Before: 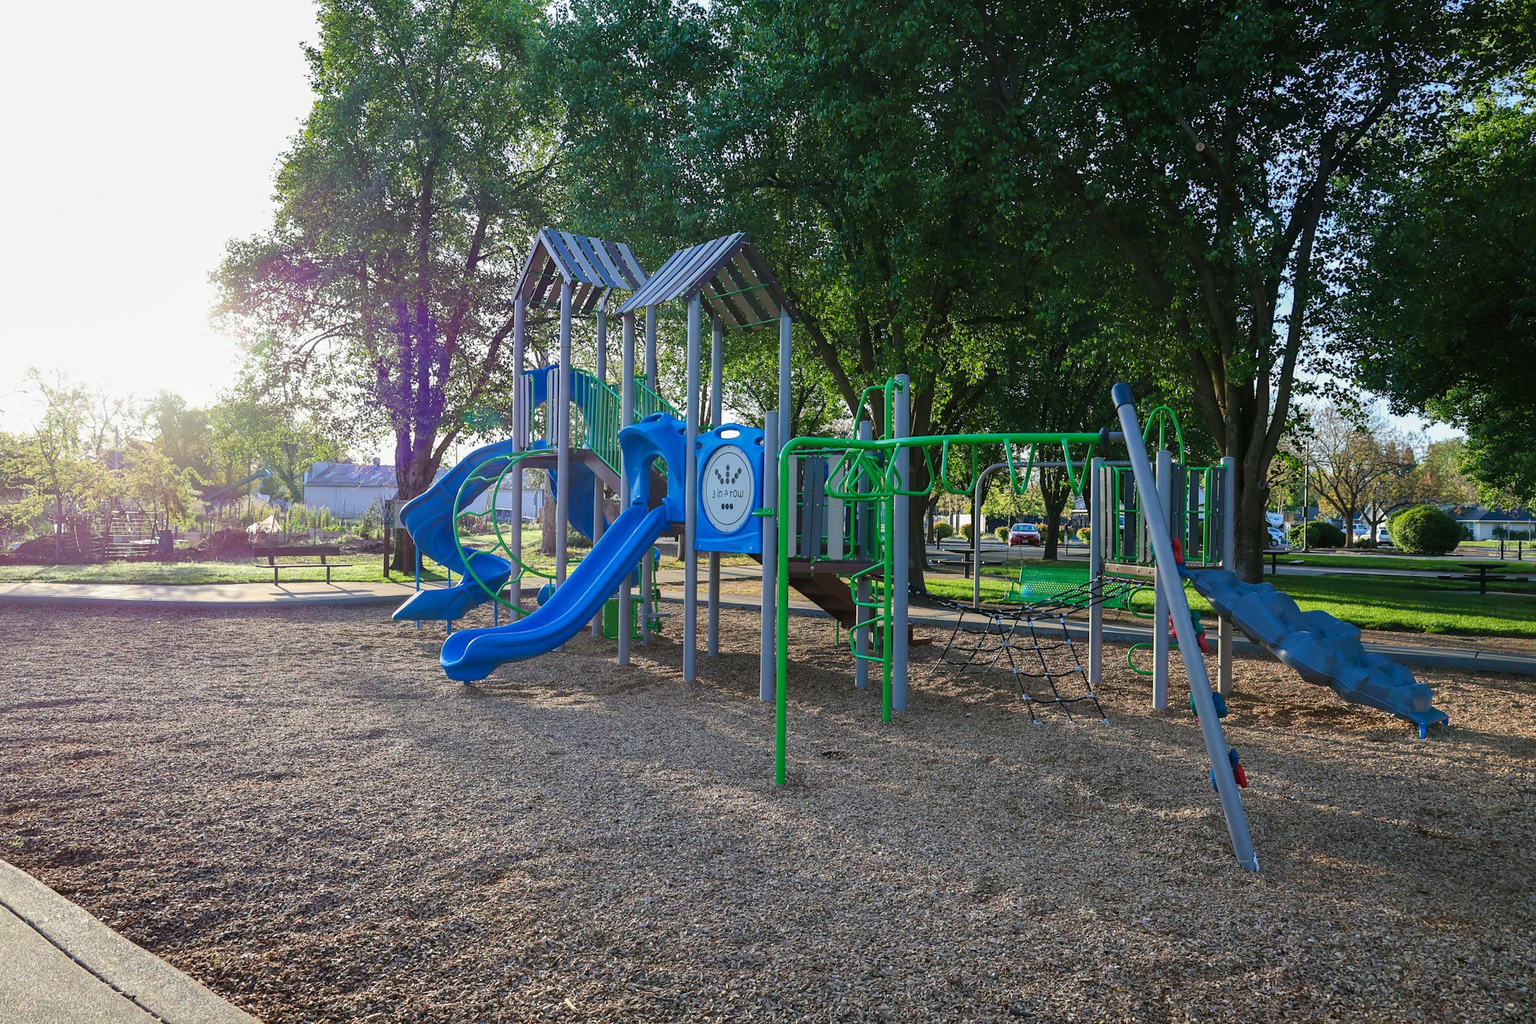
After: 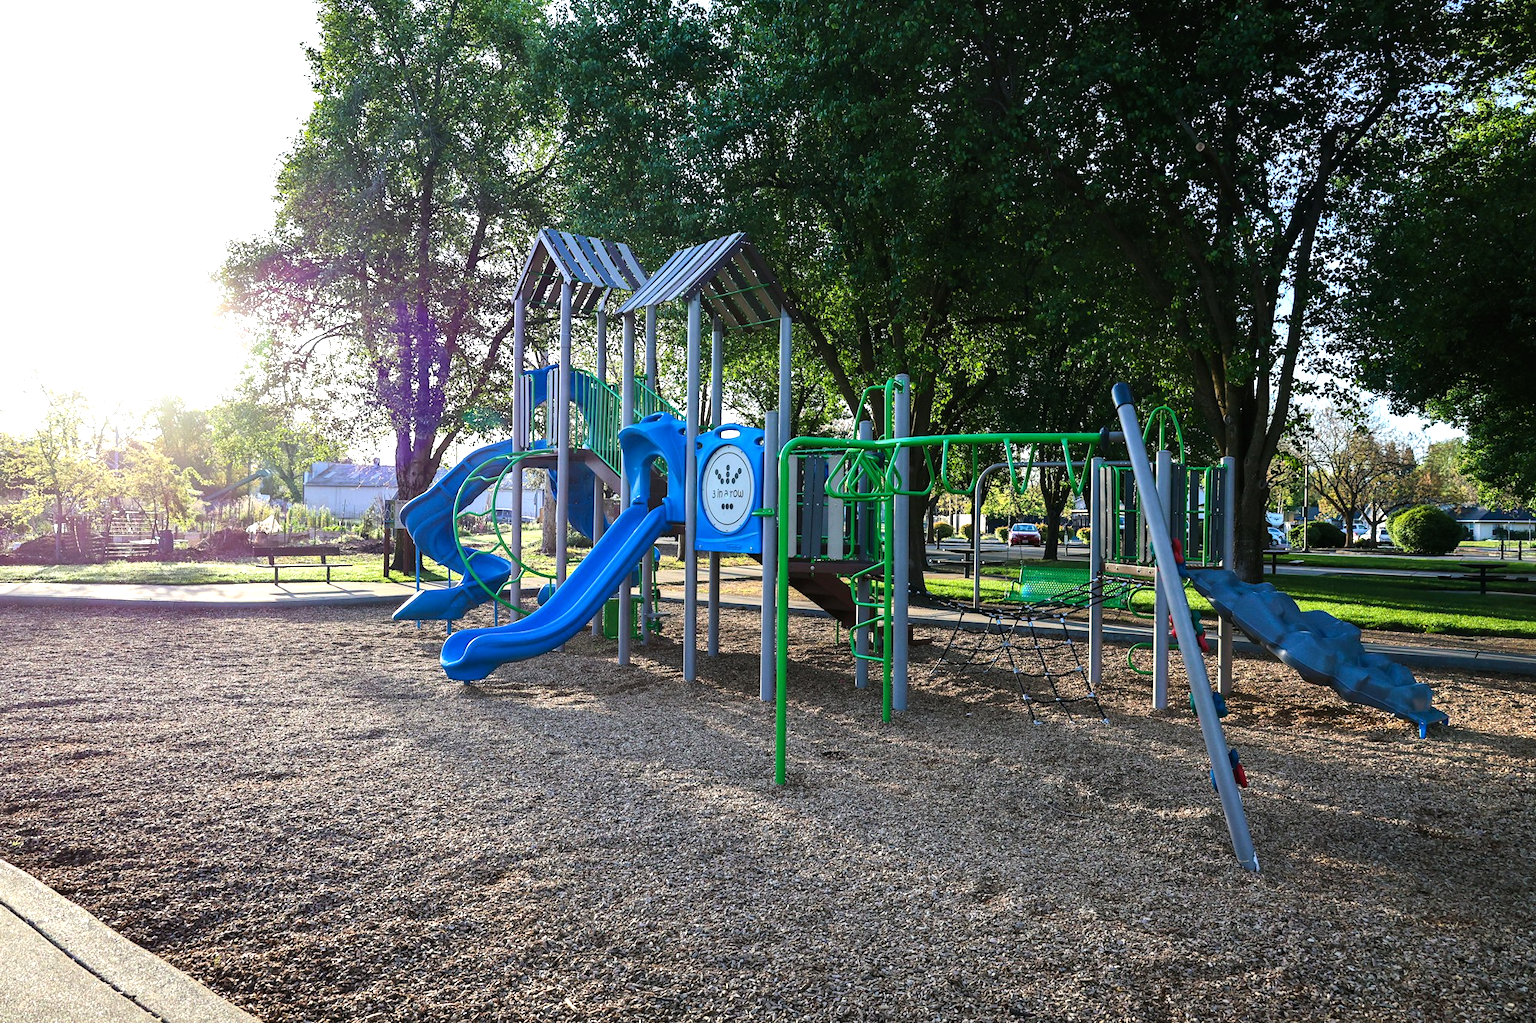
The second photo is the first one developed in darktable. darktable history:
tone equalizer: -8 EV -0.763 EV, -7 EV -0.684 EV, -6 EV -0.611 EV, -5 EV -0.39 EV, -3 EV 0.374 EV, -2 EV 0.6 EV, -1 EV 0.688 EV, +0 EV 0.729 EV, edges refinement/feathering 500, mask exposure compensation -1.57 EV, preserve details no
